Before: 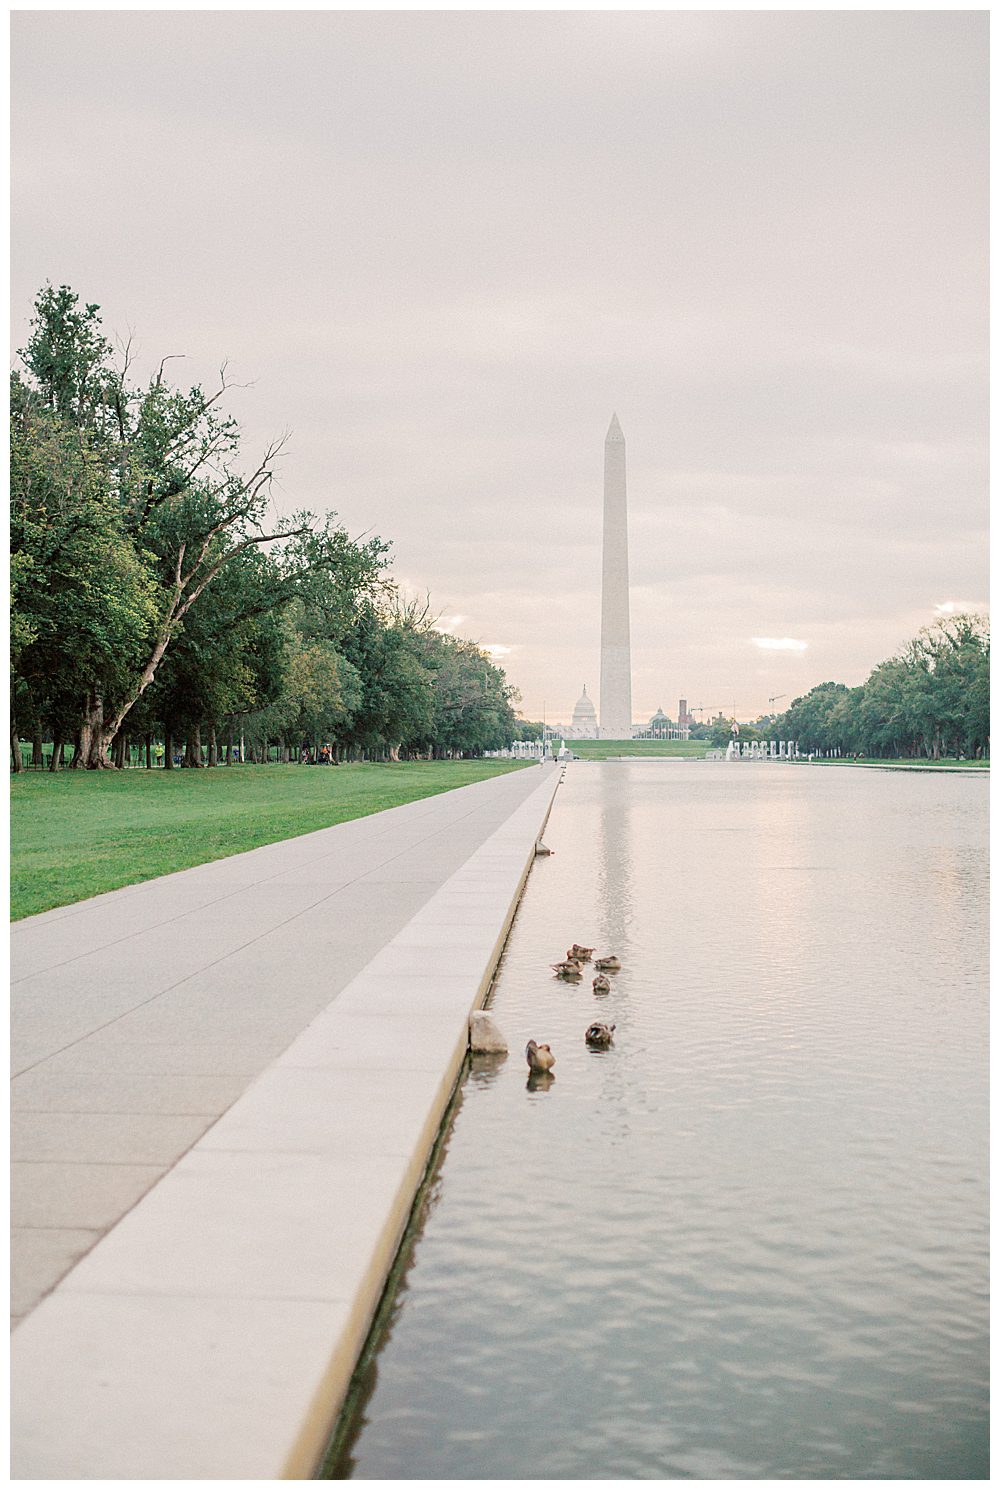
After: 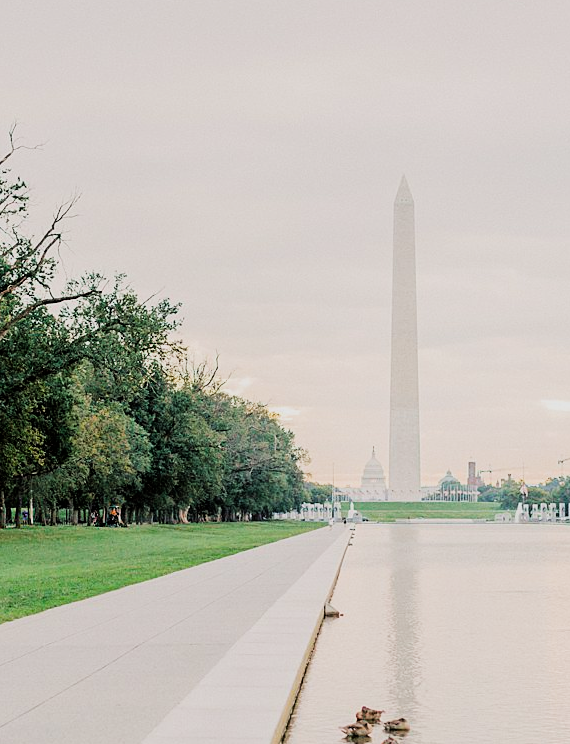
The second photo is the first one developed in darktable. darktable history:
color balance rgb: perceptual saturation grading › global saturation 16.026%, global vibrance 20%
filmic rgb: black relative exposure -5.15 EV, white relative exposure 4 EV, hardness 2.88, contrast 1.299, highlights saturation mix -29.79%
crop: left 21.185%, top 15.98%, right 21.78%, bottom 34.05%
